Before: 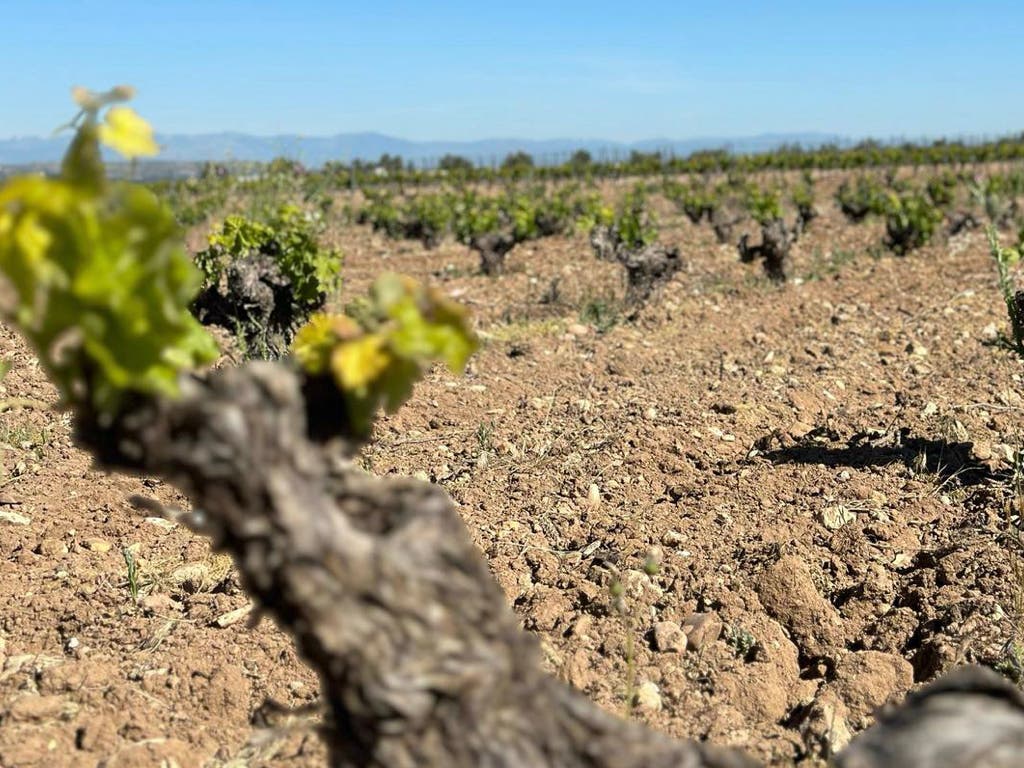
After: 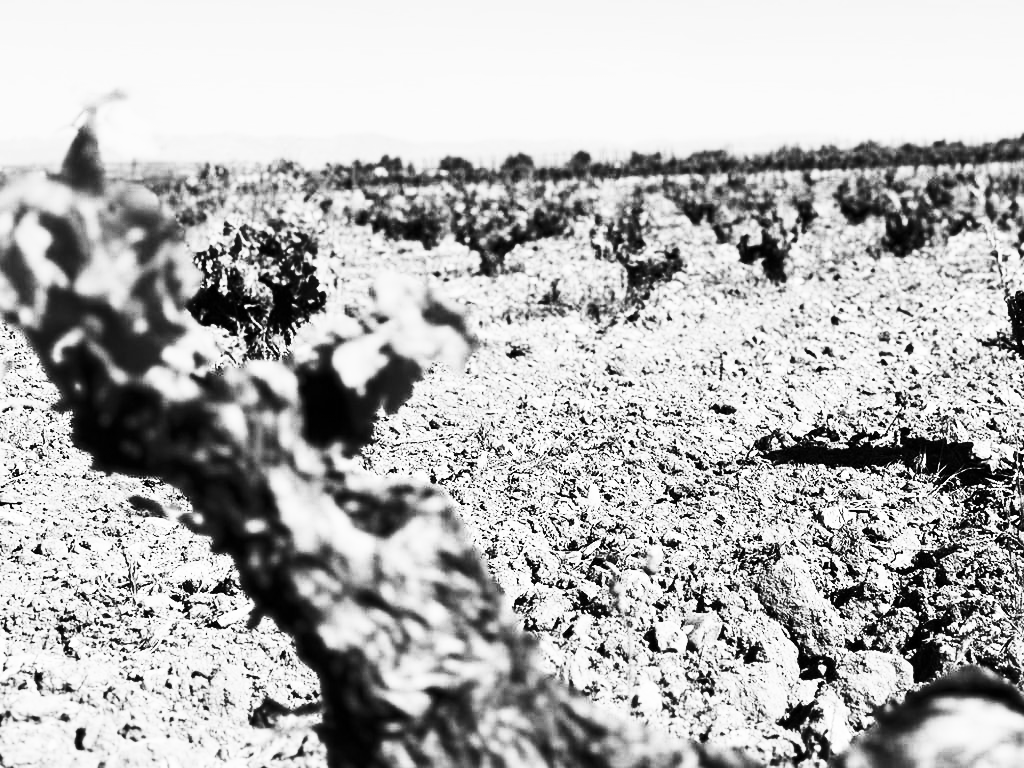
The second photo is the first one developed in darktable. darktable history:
contrast brightness saturation: contrast 0.93, brightness 0.2
monochrome: on, module defaults
tone equalizer: on, module defaults
